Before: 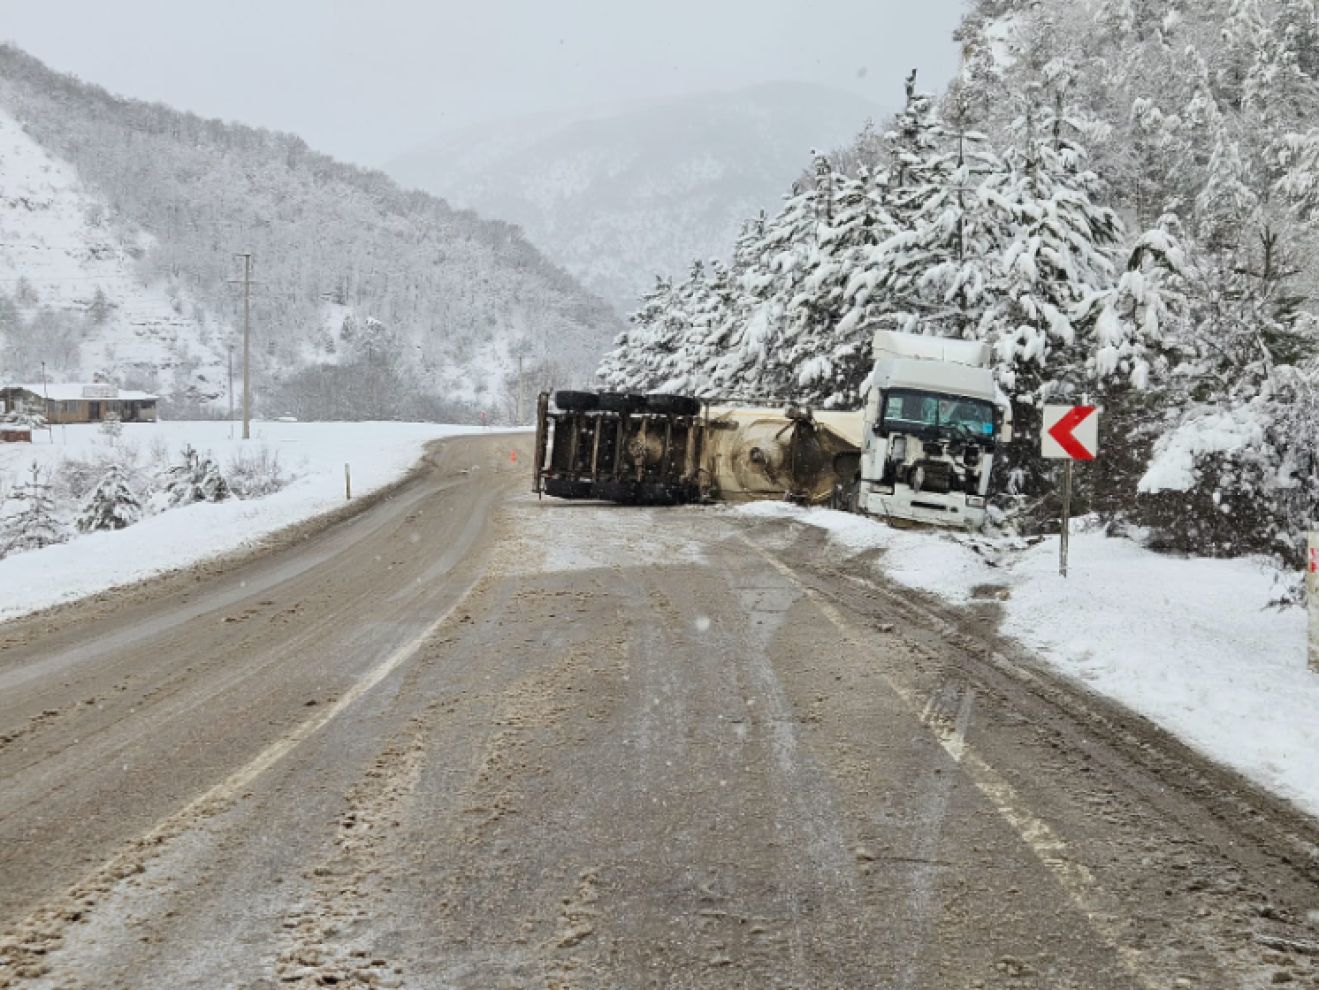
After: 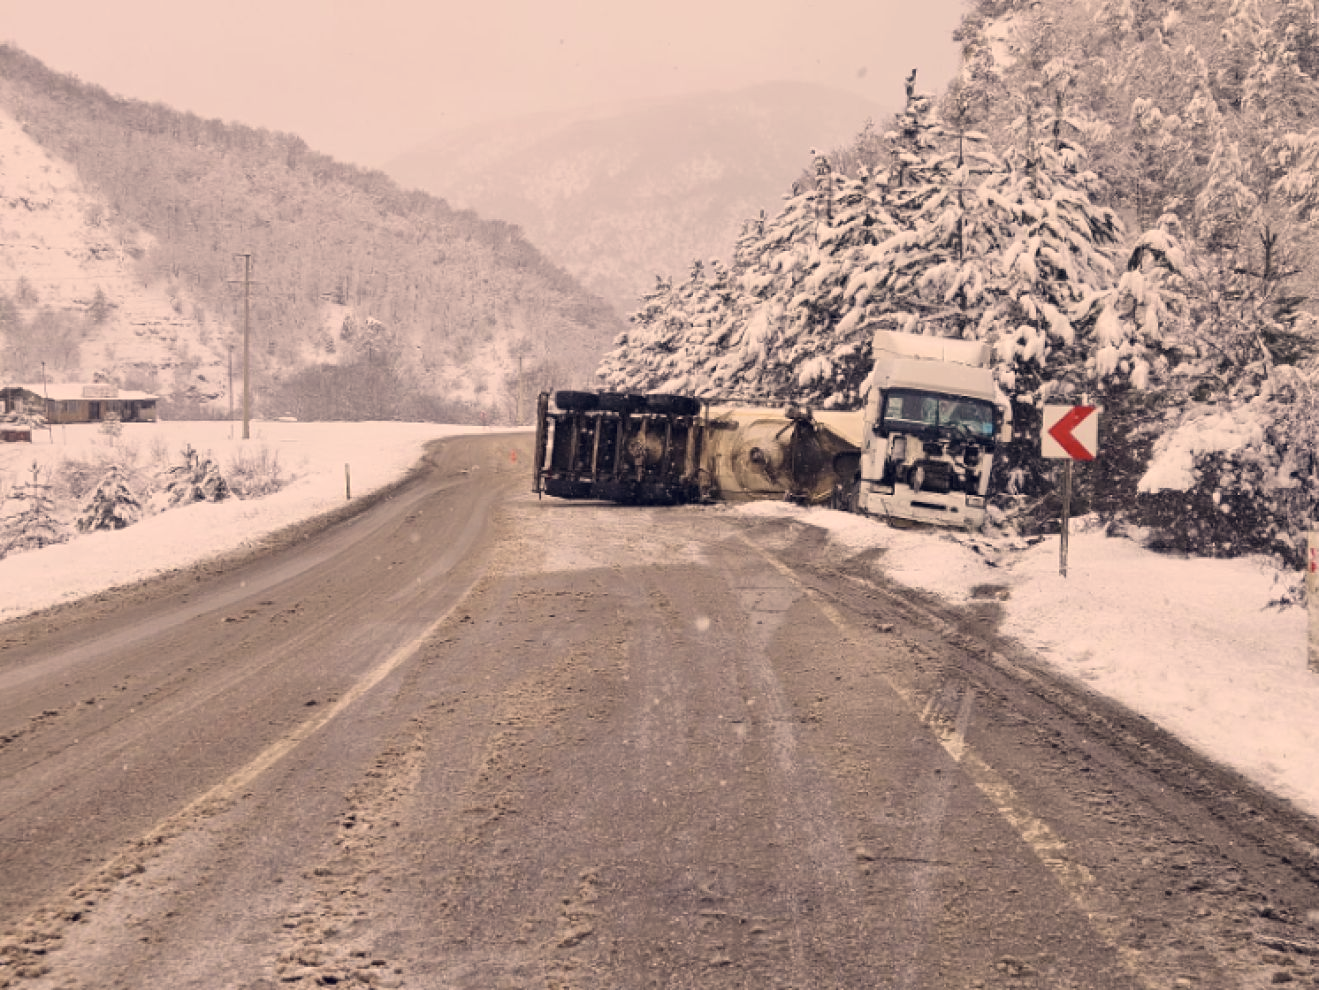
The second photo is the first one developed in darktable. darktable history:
color correction: highlights a* 19.59, highlights b* 27.49, shadows a* 3.46, shadows b* -17.28, saturation 0.73
